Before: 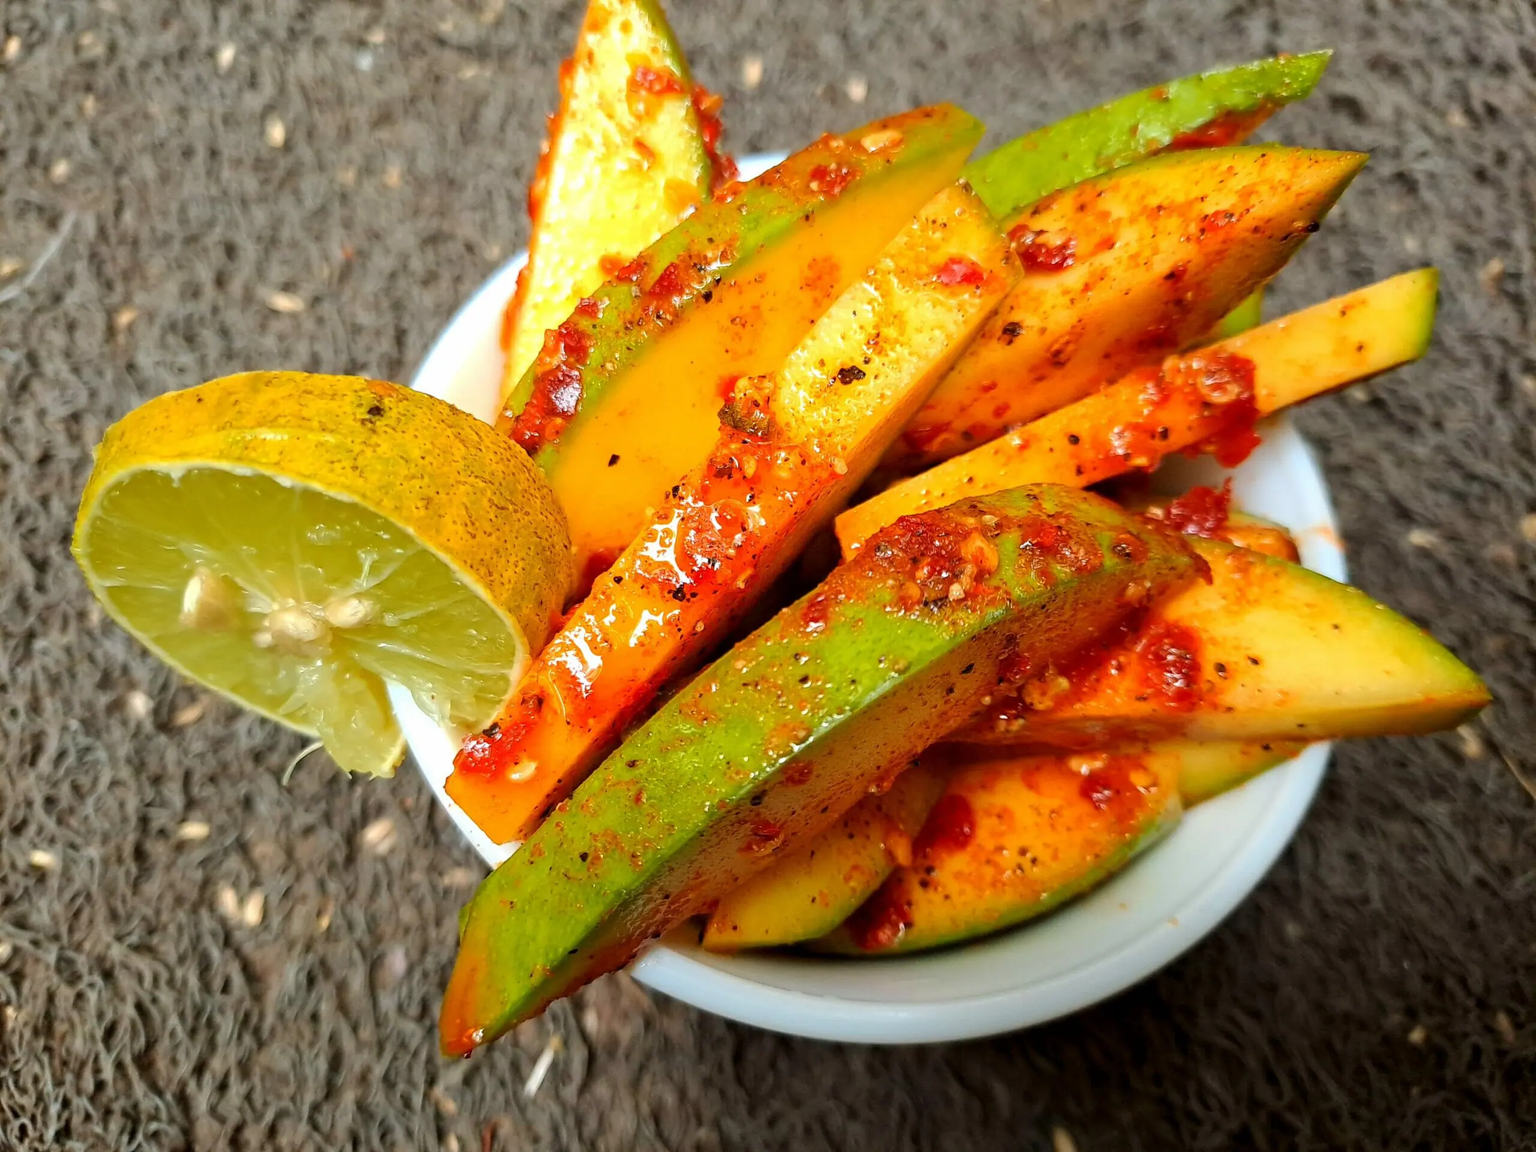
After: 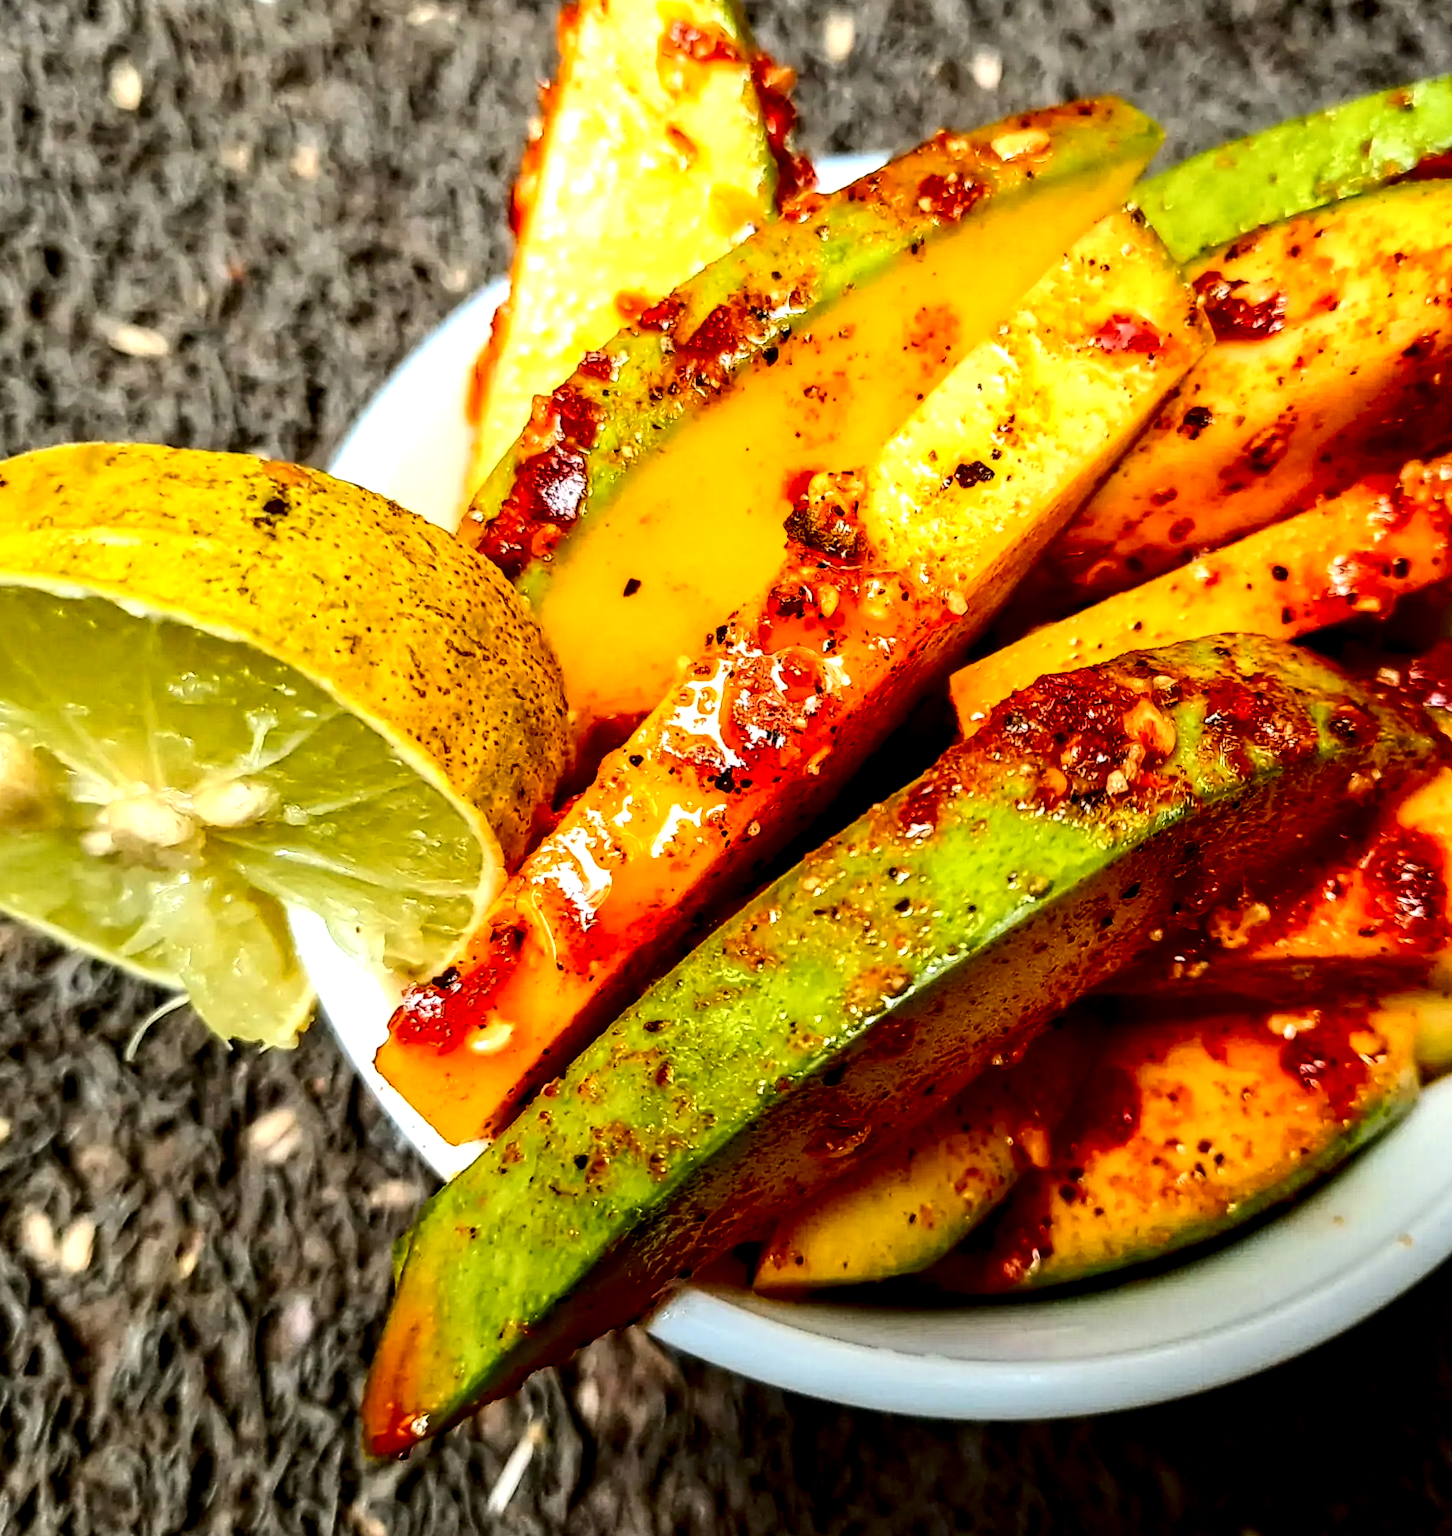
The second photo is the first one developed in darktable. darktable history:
local contrast: highlights 20%, shadows 70%, detail 170%
crop and rotate: left 14.436%, right 18.898%
rotate and perspective: rotation 0.679°, lens shift (horizontal) 0.136, crop left 0.009, crop right 0.991, crop top 0.078, crop bottom 0.95
contrast brightness saturation: contrast 0.32, brightness -0.08, saturation 0.17
